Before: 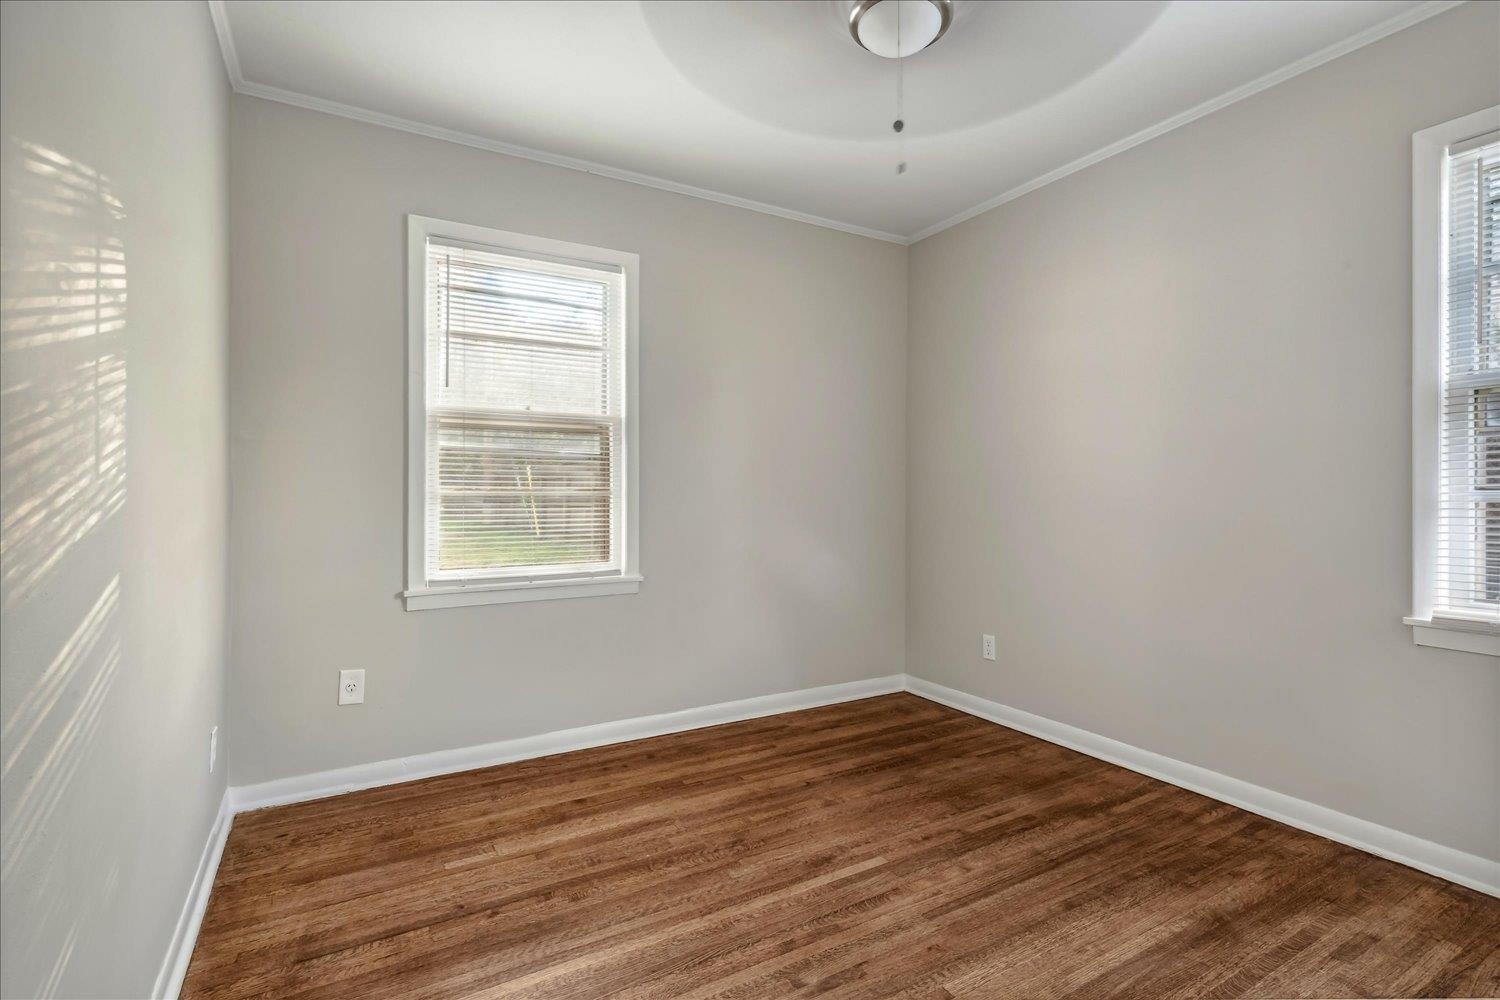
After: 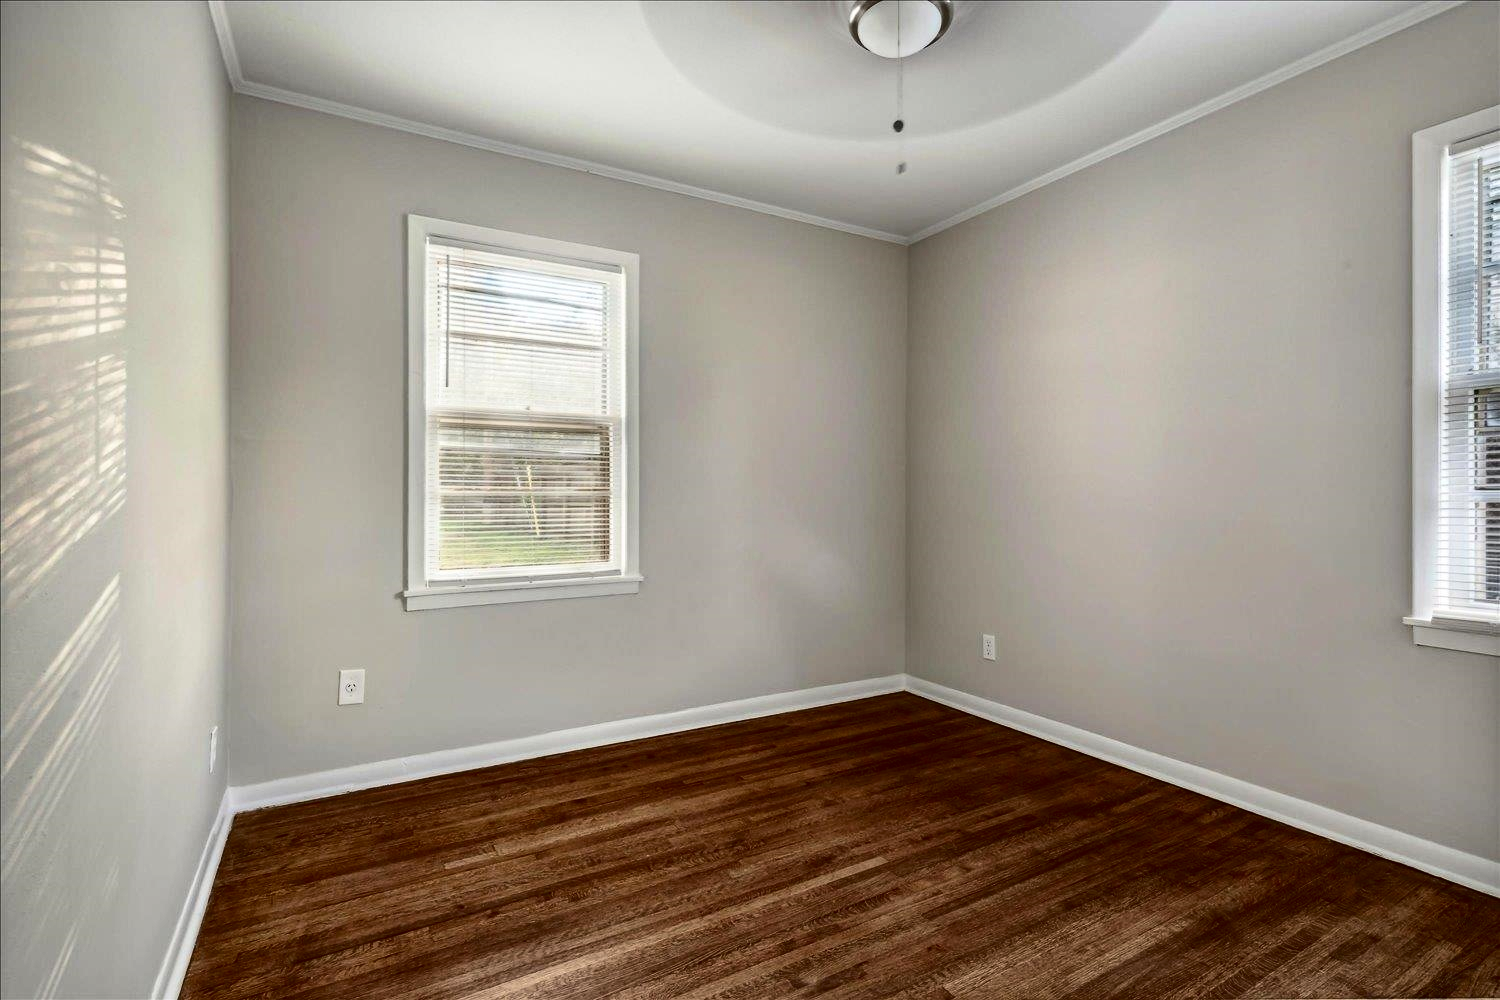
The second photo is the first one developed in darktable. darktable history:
tone equalizer: on, module defaults
contrast brightness saturation: contrast 0.24, brightness -0.24, saturation 0.14
